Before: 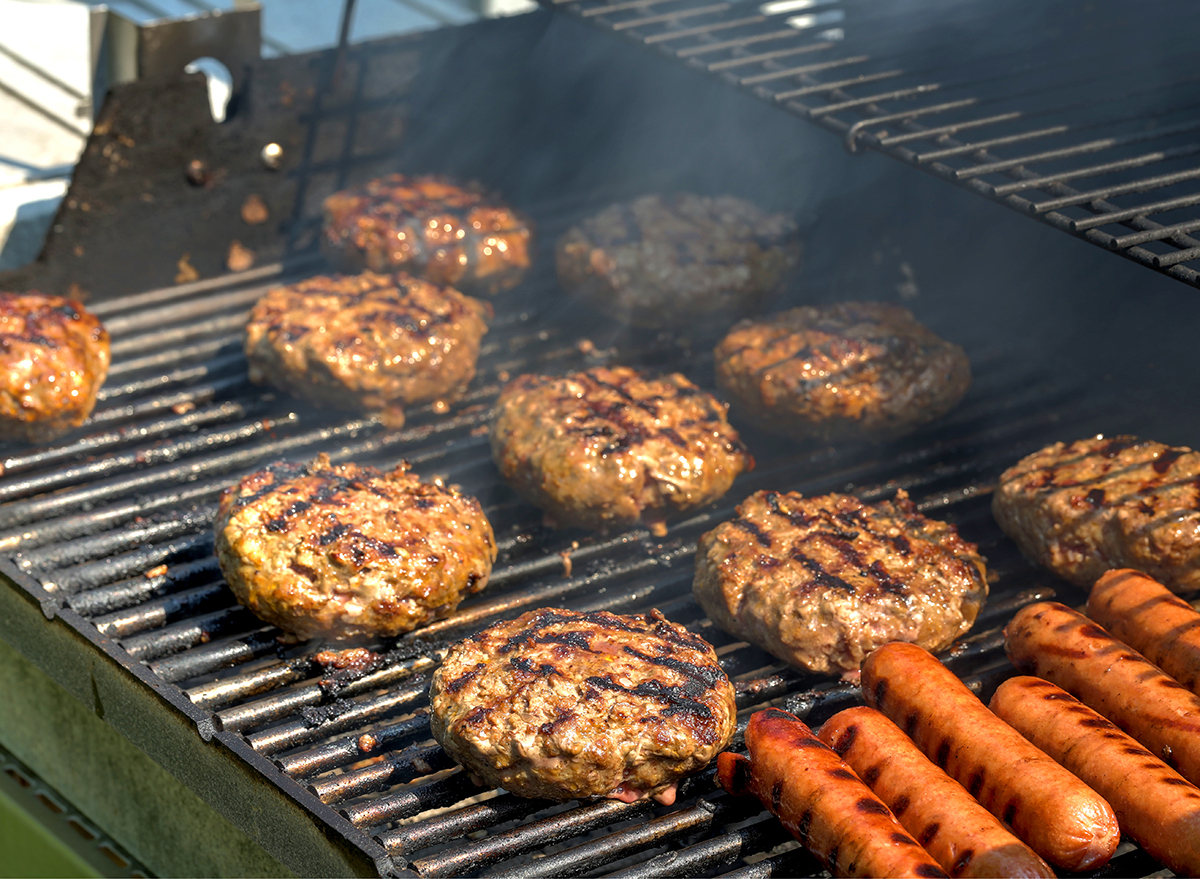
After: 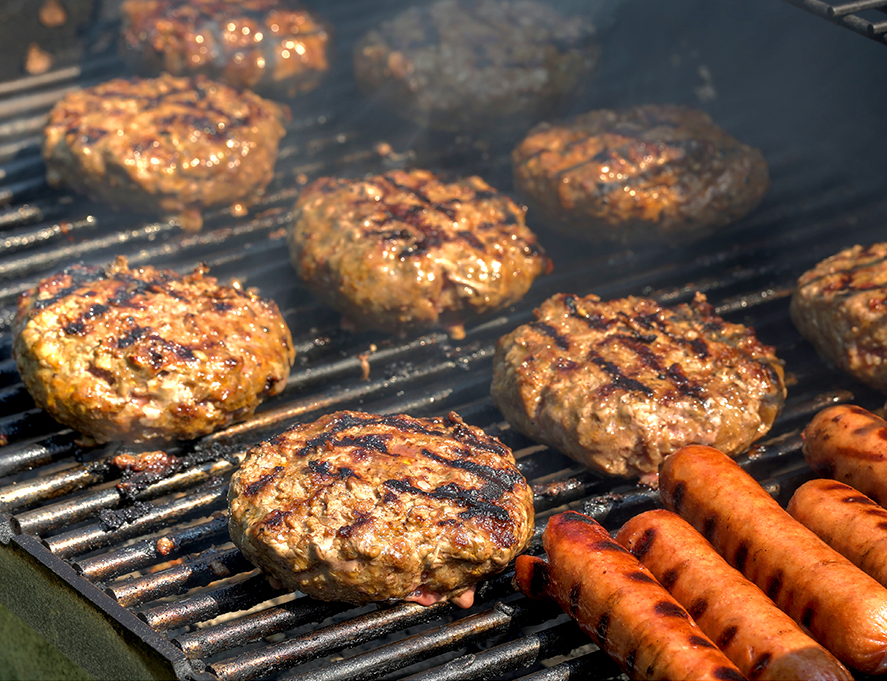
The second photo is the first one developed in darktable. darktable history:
crop: left 16.88%, top 22.468%, right 9.146%
